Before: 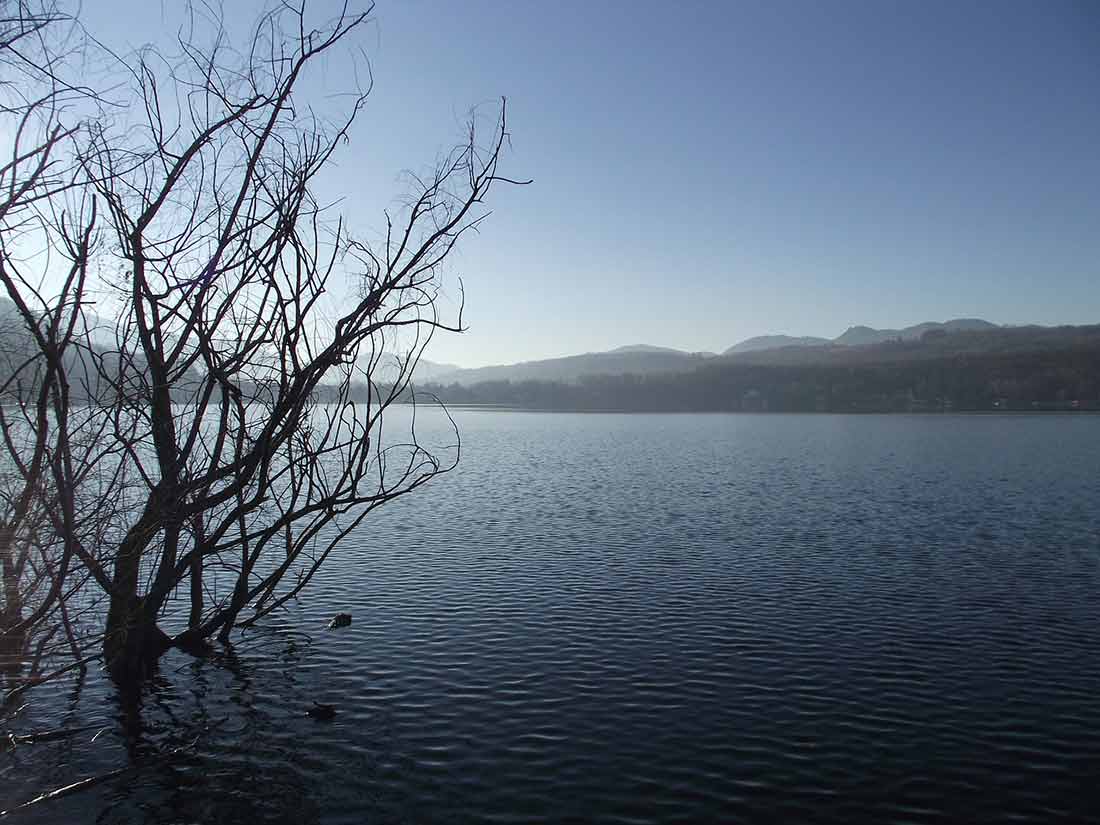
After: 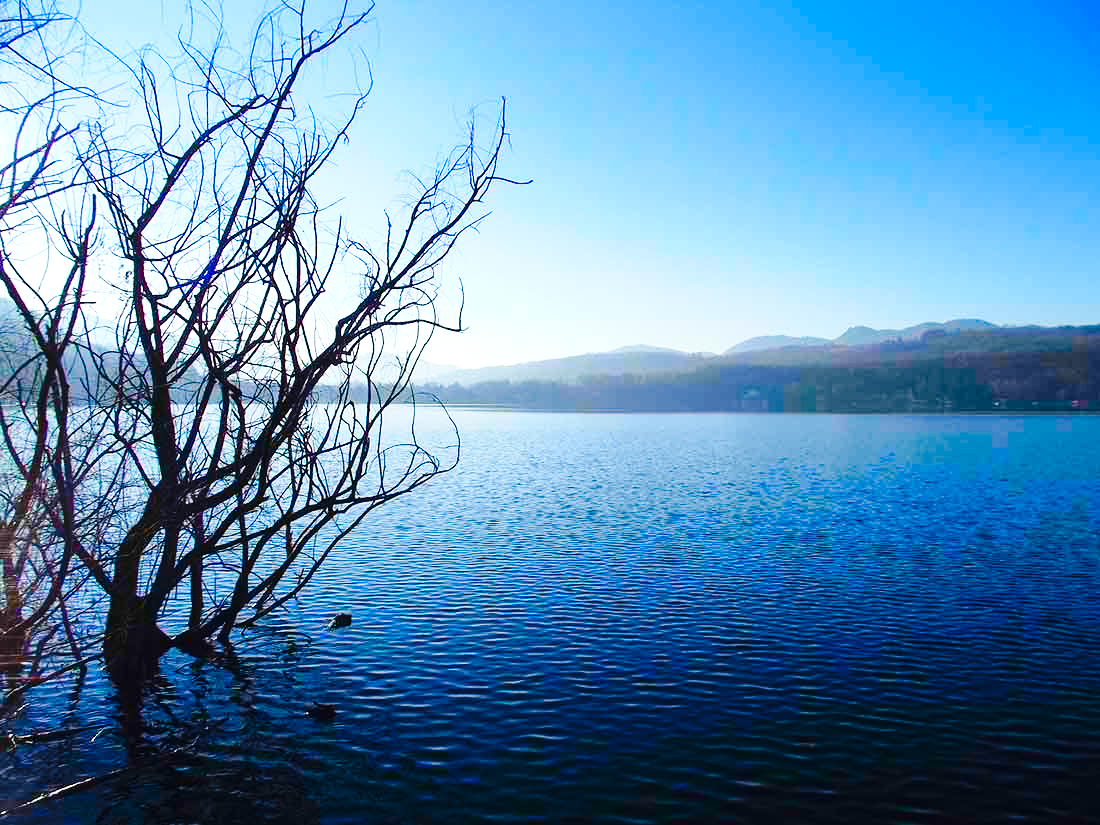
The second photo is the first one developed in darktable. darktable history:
color contrast: green-magenta contrast 1.55, blue-yellow contrast 1.83
contrast brightness saturation: brightness -0.02, saturation 0.35
exposure: black level correction 0, exposure 0.5 EV, compensate highlight preservation false
base curve: curves: ch0 [(0, 0) (0.036, 0.025) (0.121, 0.166) (0.206, 0.329) (0.605, 0.79) (1, 1)], preserve colors none
